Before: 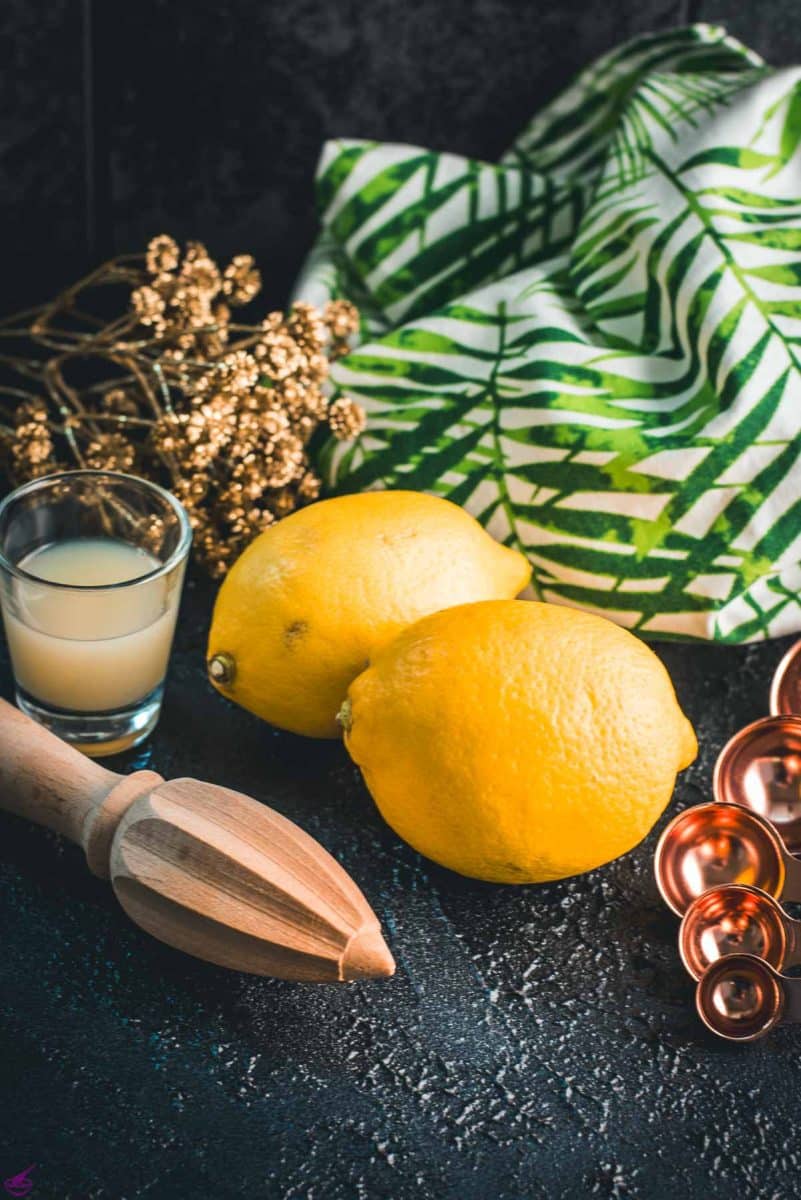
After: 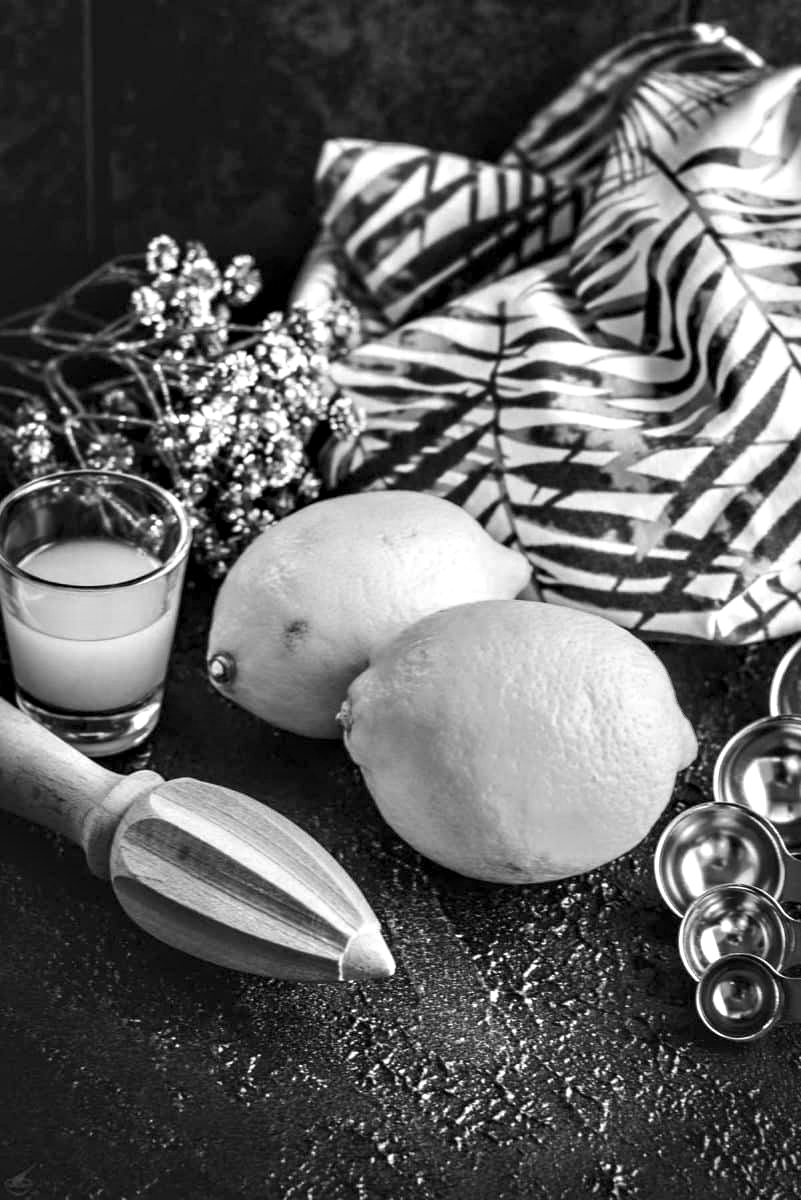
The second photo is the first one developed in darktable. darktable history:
monochrome: on, module defaults
contrast equalizer: y [[0.601, 0.6, 0.598, 0.598, 0.6, 0.601], [0.5 ×6], [0.5 ×6], [0 ×6], [0 ×6]]
